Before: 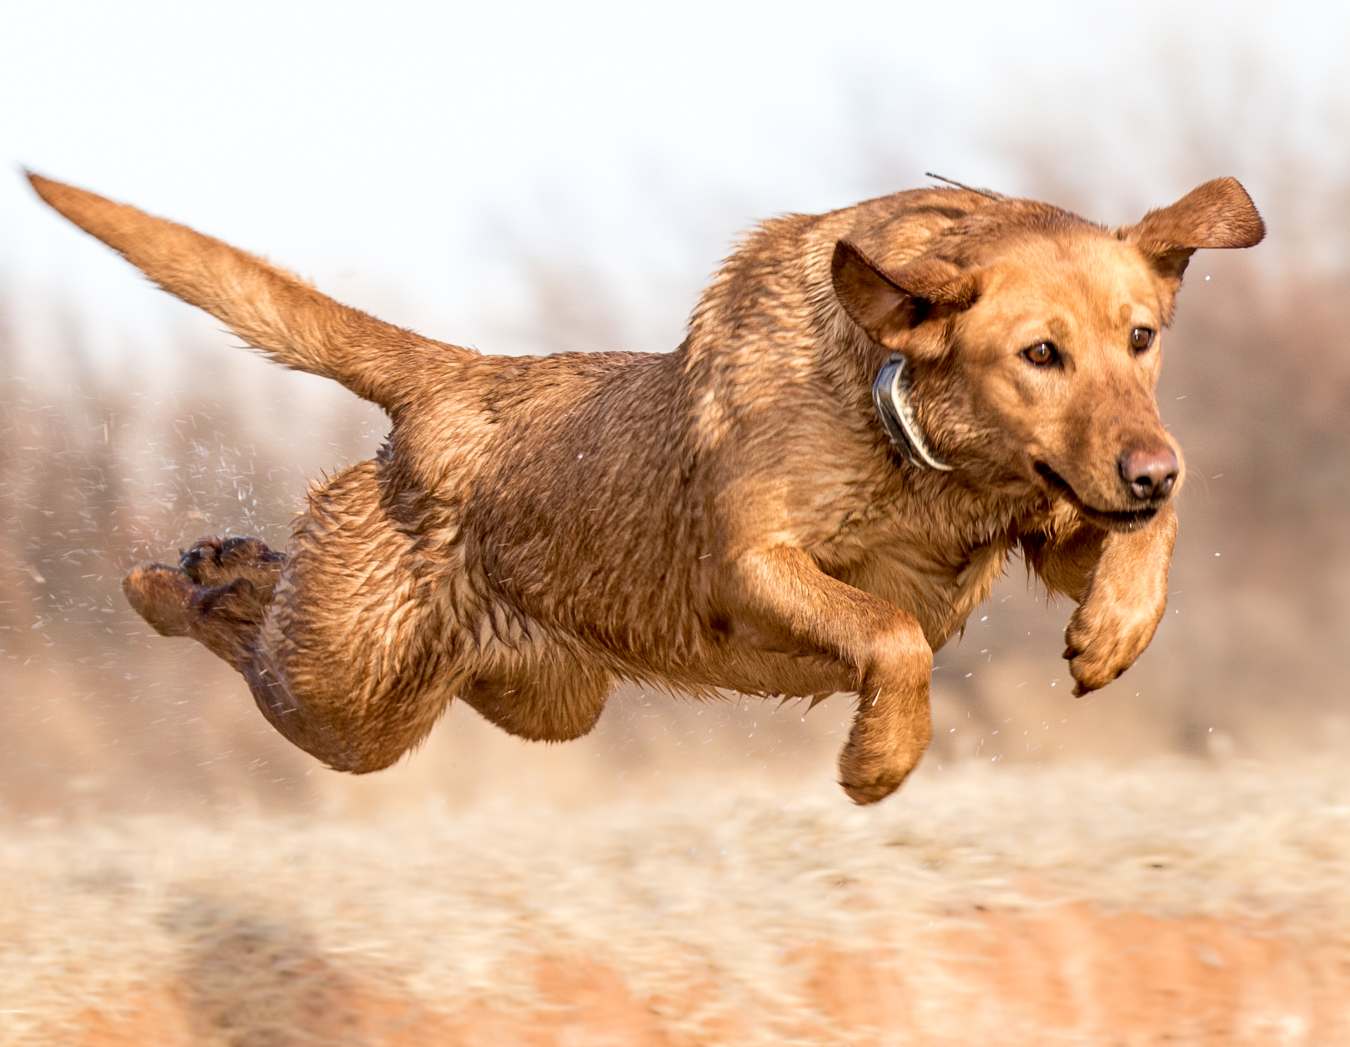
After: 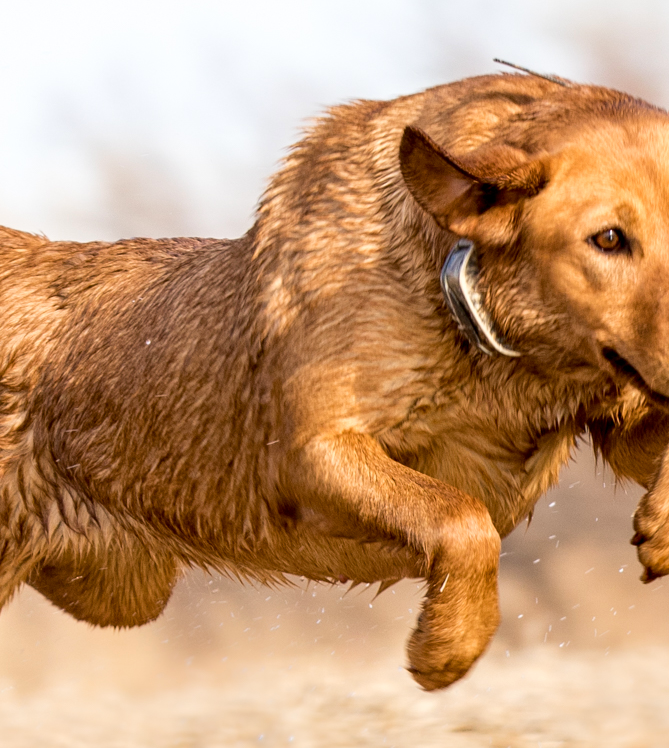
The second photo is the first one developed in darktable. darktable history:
crop: left 32.033%, top 10.952%, right 18.376%, bottom 17.542%
color balance rgb: perceptual saturation grading › global saturation 13.373%
